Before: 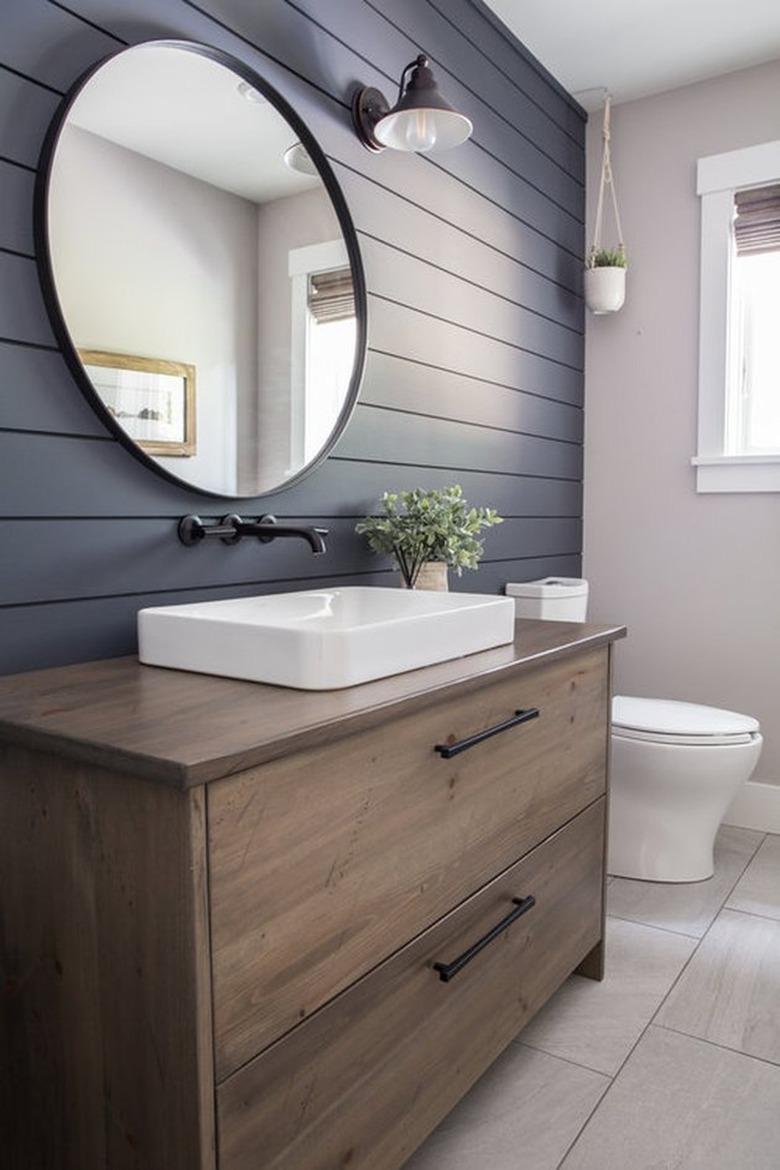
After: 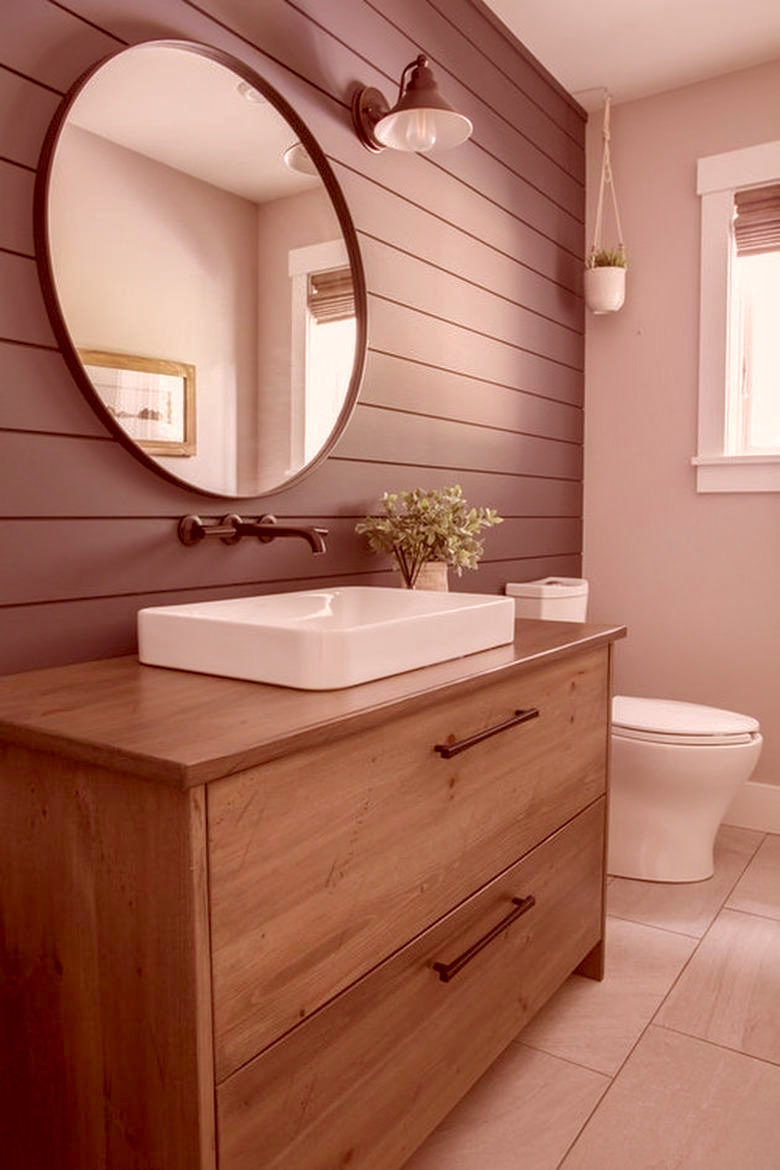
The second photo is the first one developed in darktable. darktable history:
color correction: highlights a* 9.31, highlights b* 8.72, shadows a* 39.79, shadows b* 39.98, saturation 0.807
shadows and highlights: on, module defaults
